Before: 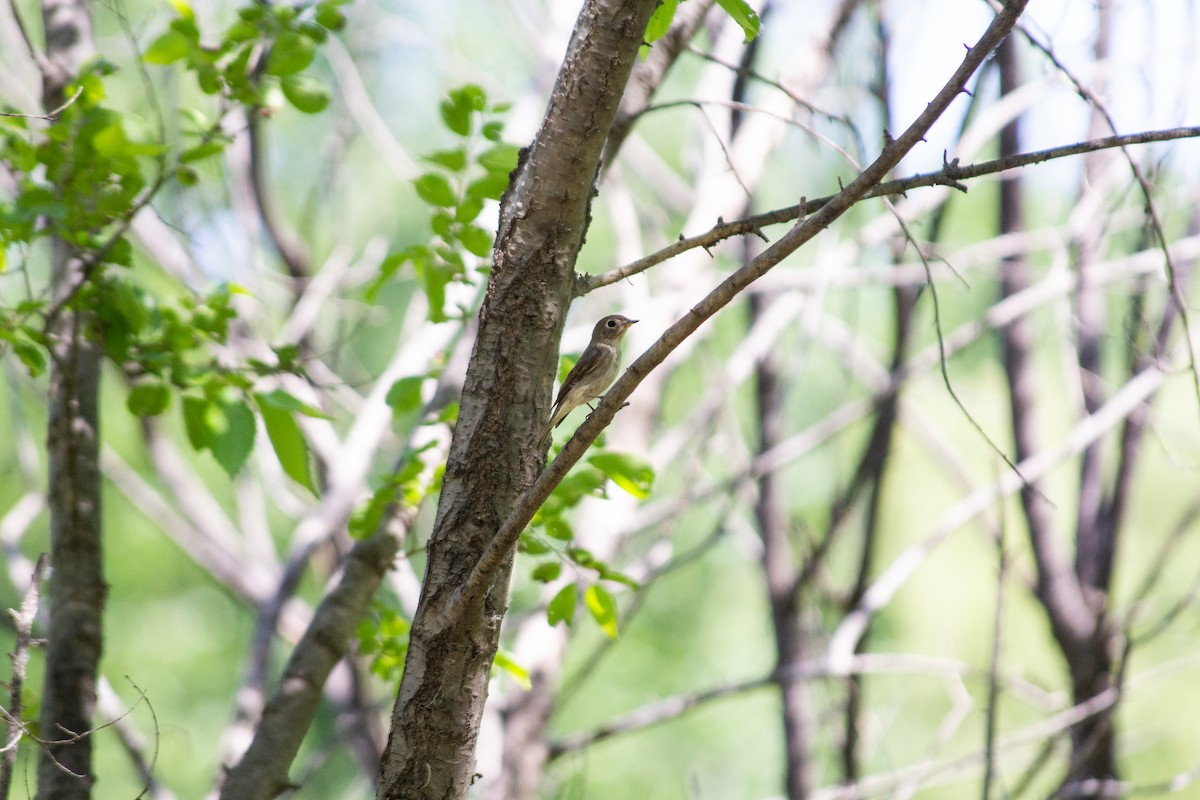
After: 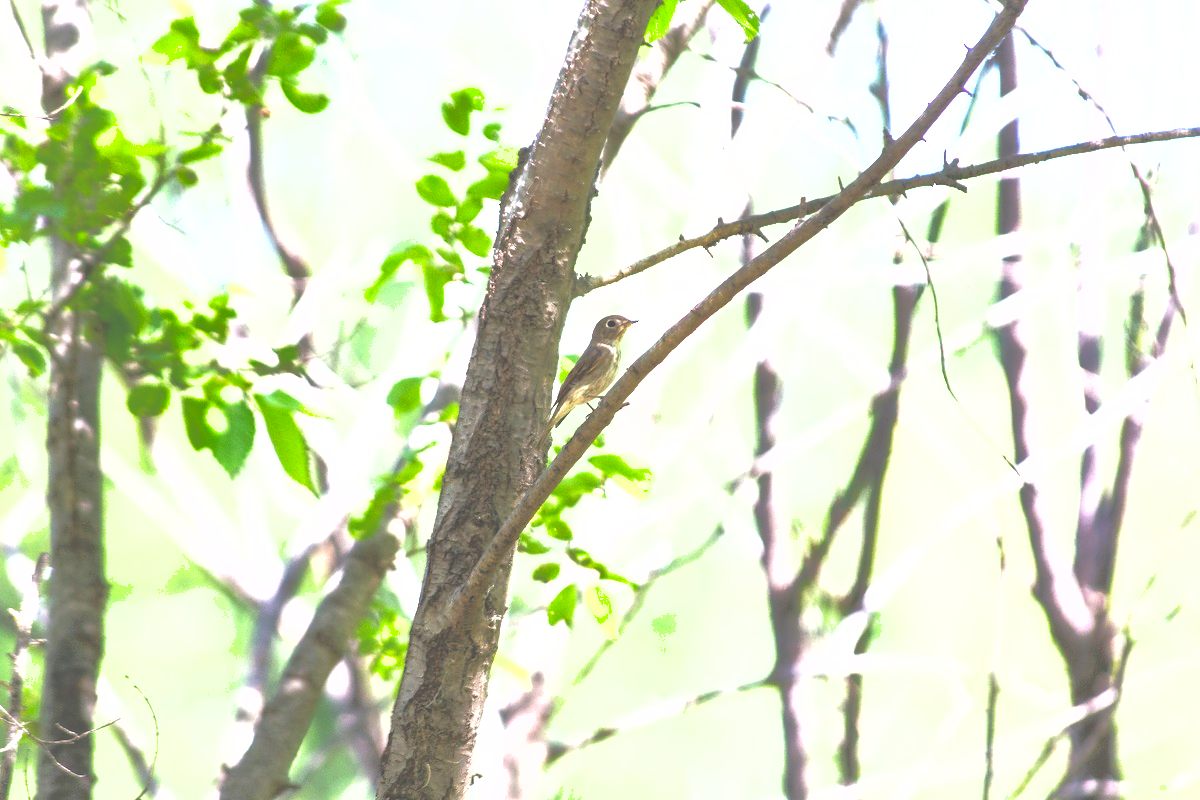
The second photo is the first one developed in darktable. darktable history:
shadows and highlights: on, module defaults
exposure: black level correction -0.023, exposure 1.393 EV, compensate exposure bias true, compensate highlight preservation false
